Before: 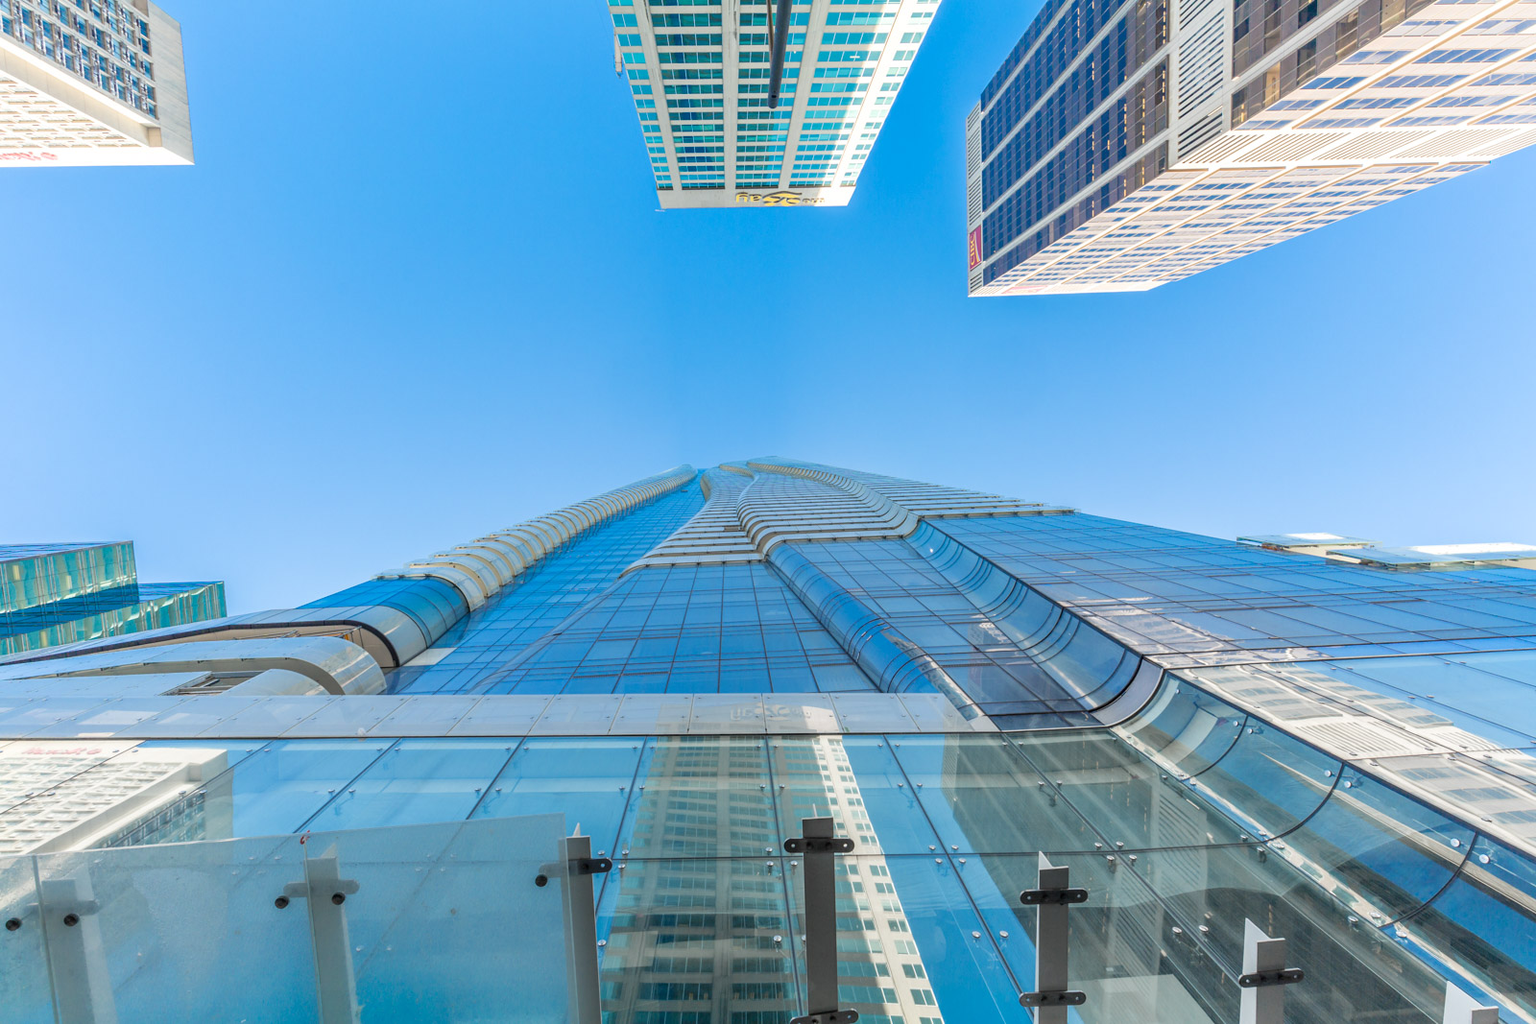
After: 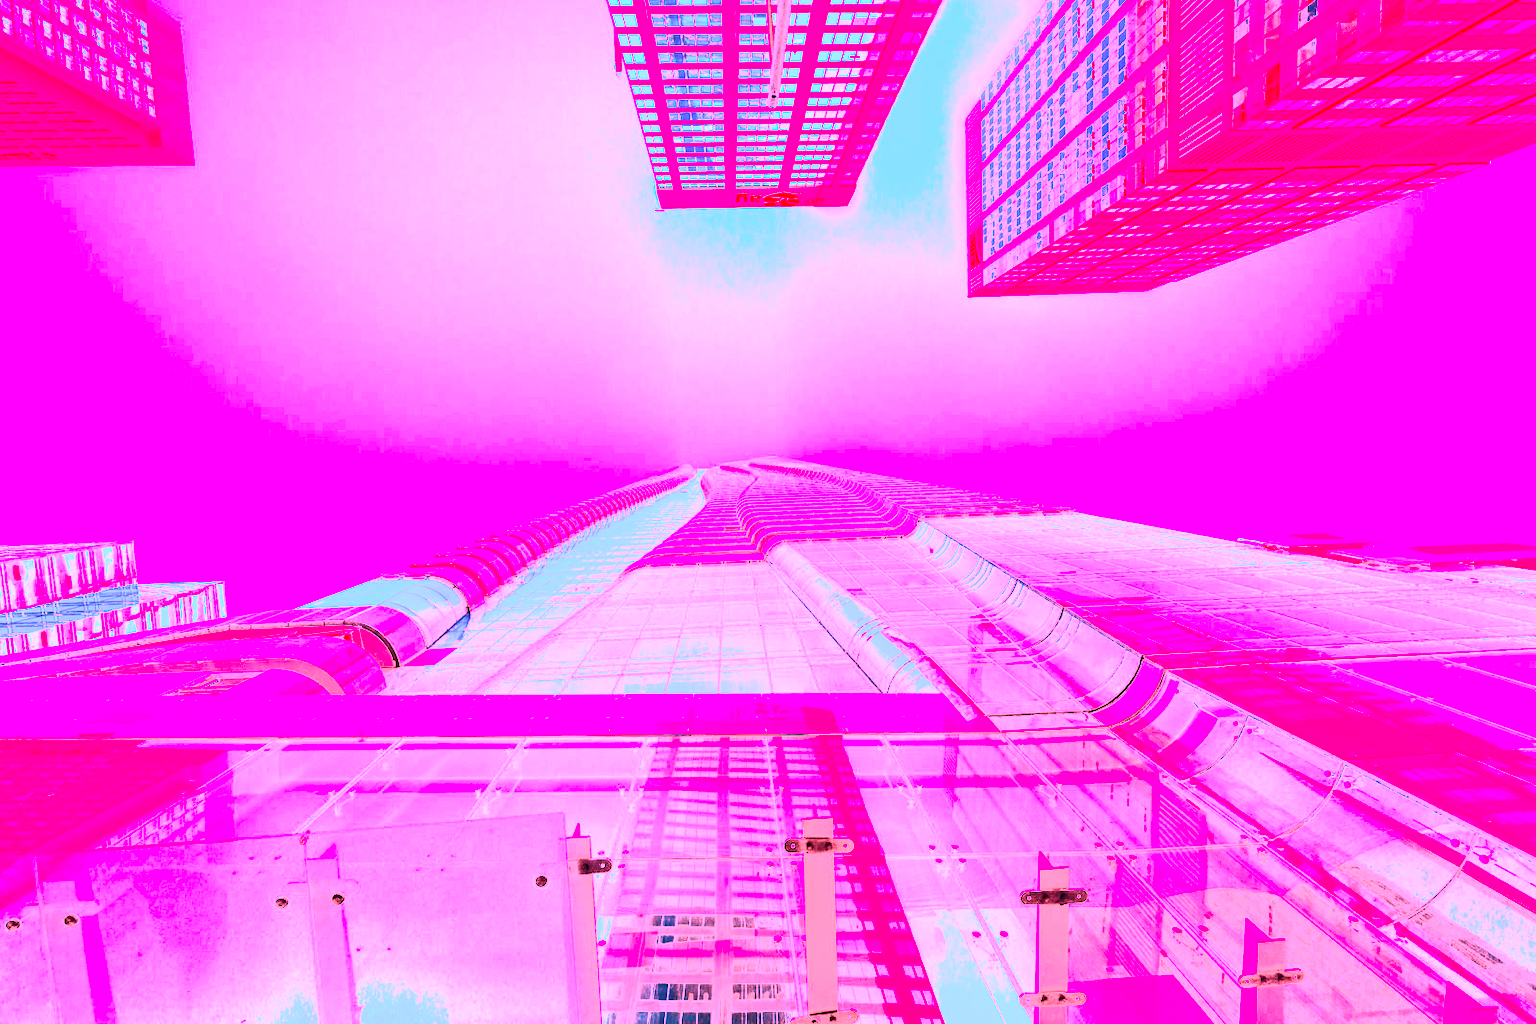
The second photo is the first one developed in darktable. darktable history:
exposure: black level correction 0.001, exposure 0.5 EV, compensate exposure bias true, compensate highlight preservation false
white balance: red 4.26, blue 1.802
tone curve: curves: ch0 [(0.003, 0.029) (0.188, 0.252) (0.46, 0.56) (0.608, 0.748) (0.871, 0.955) (1, 1)]; ch1 [(0, 0) (0.35, 0.356) (0.45, 0.453) (0.508, 0.515) (0.618, 0.634) (1, 1)]; ch2 [(0, 0) (0.456, 0.469) (0.5, 0.5) (0.634, 0.625) (1, 1)], color space Lab, independent channels, preserve colors none
contrast brightness saturation: contrast 0.39, brightness 0.1
